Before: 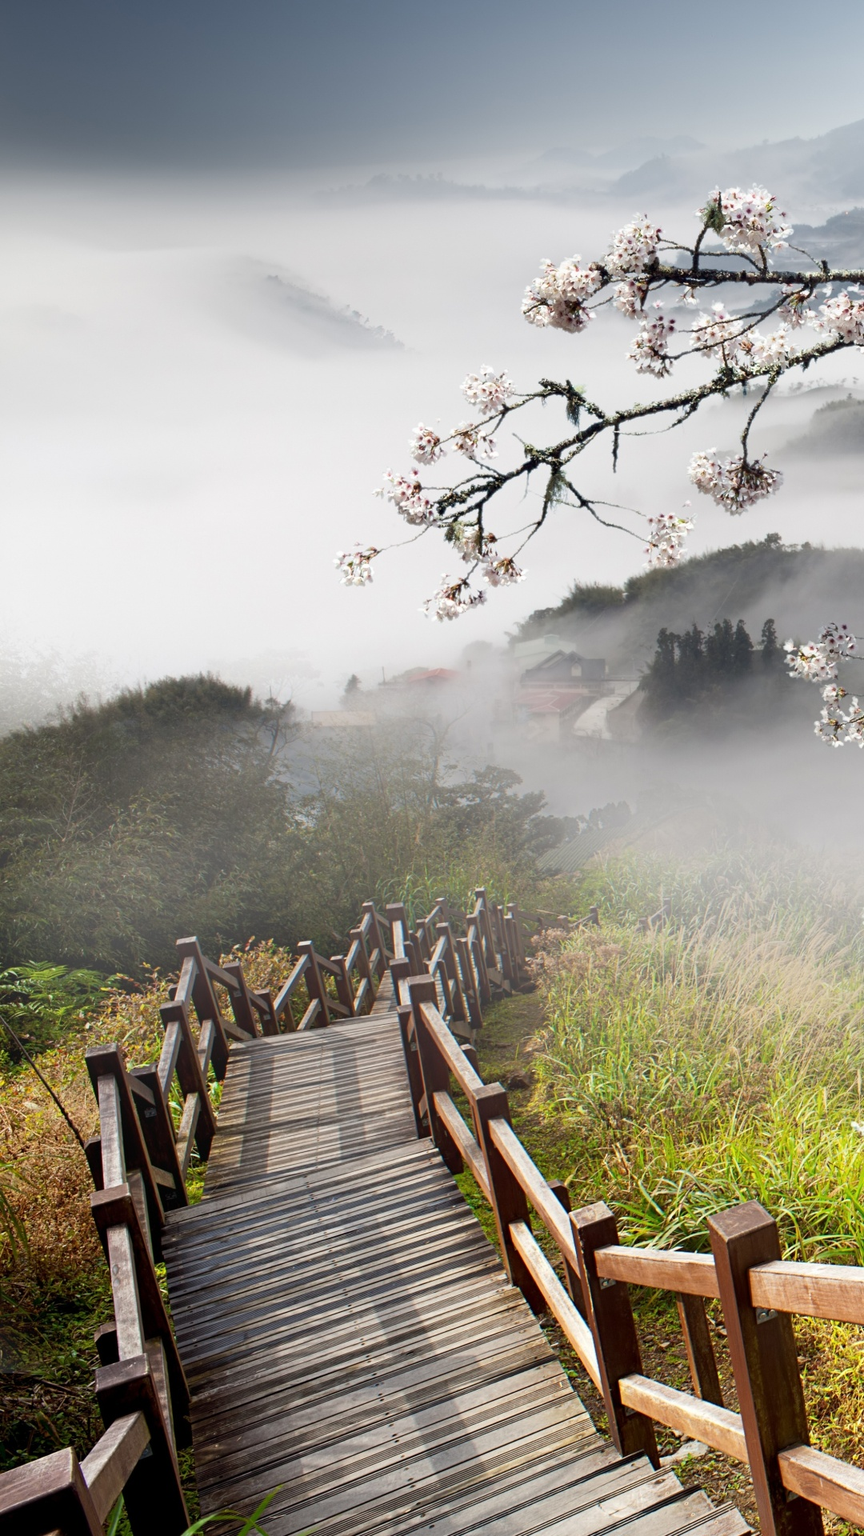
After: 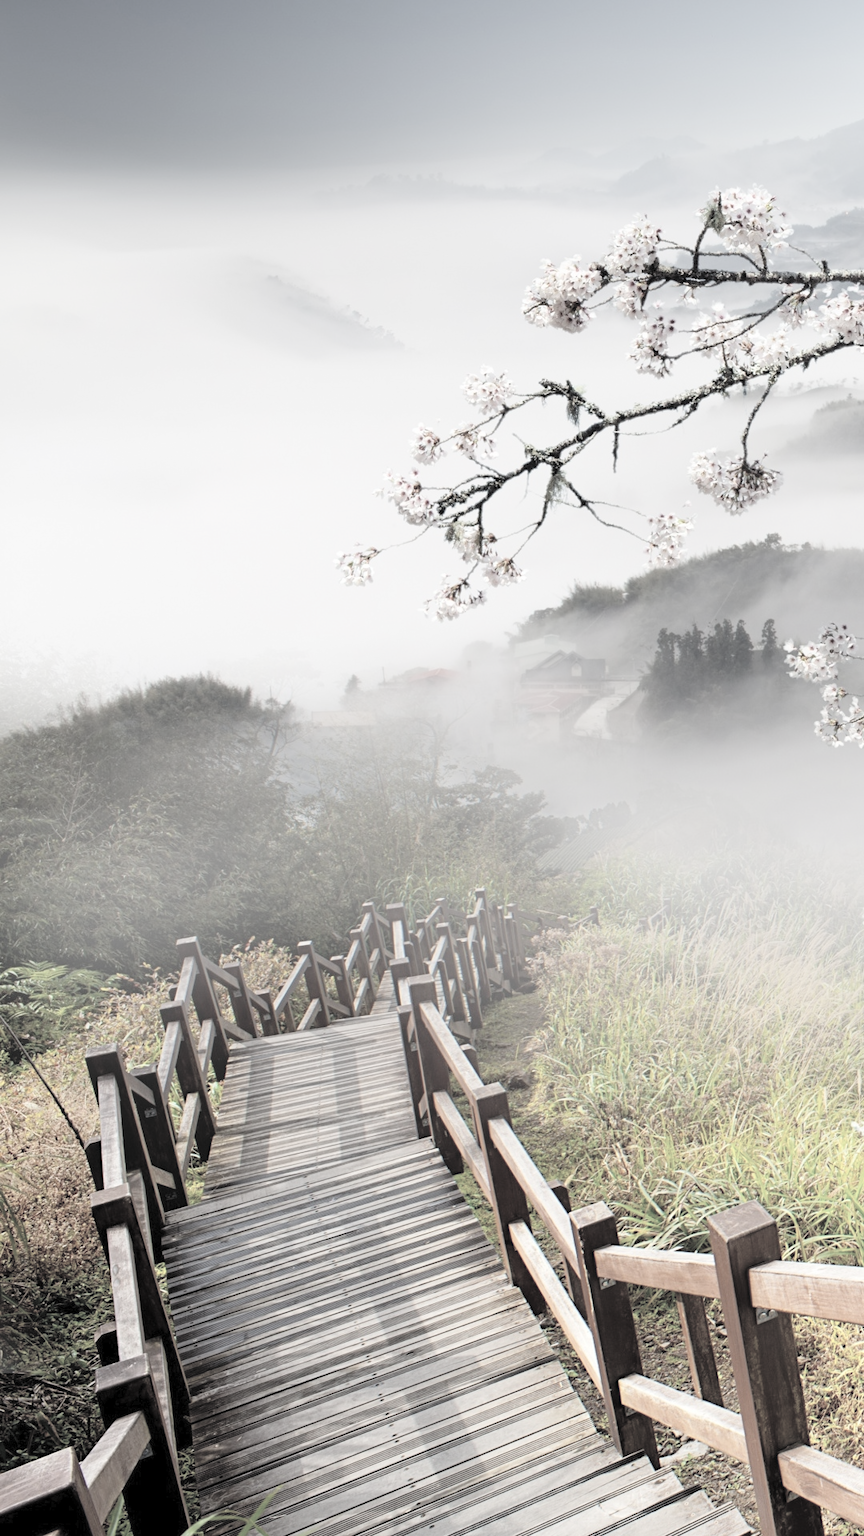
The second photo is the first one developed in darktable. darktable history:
exposure: exposure -1.468 EV, compensate highlight preservation false
contrast brightness saturation: brightness 0.18, saturation -0.5
global tonemap: drago (0.7, 100)
